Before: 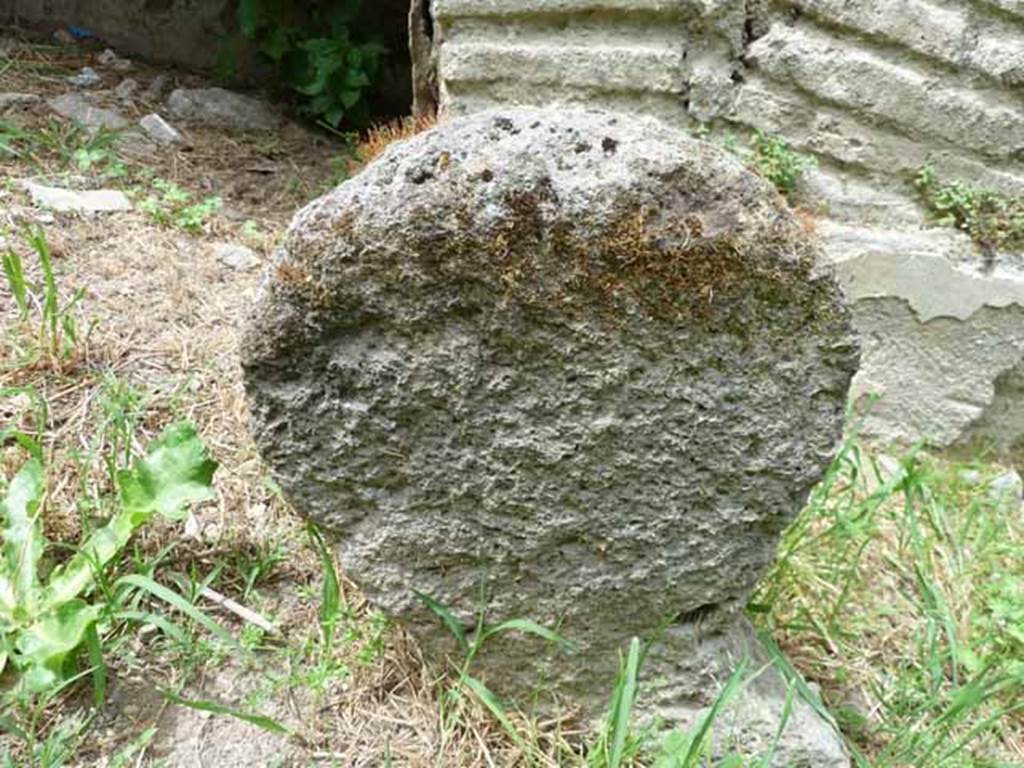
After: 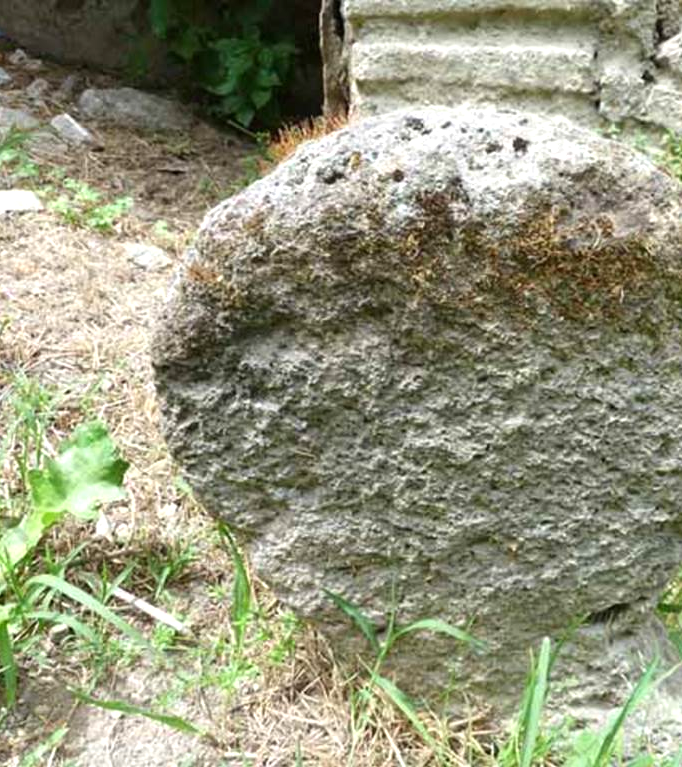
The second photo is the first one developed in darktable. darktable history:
crop and rotate: left 8.786%, right 24.548%
exposure: black level correction 0, exposure 0.3 EV, compensate highlight preservation false
